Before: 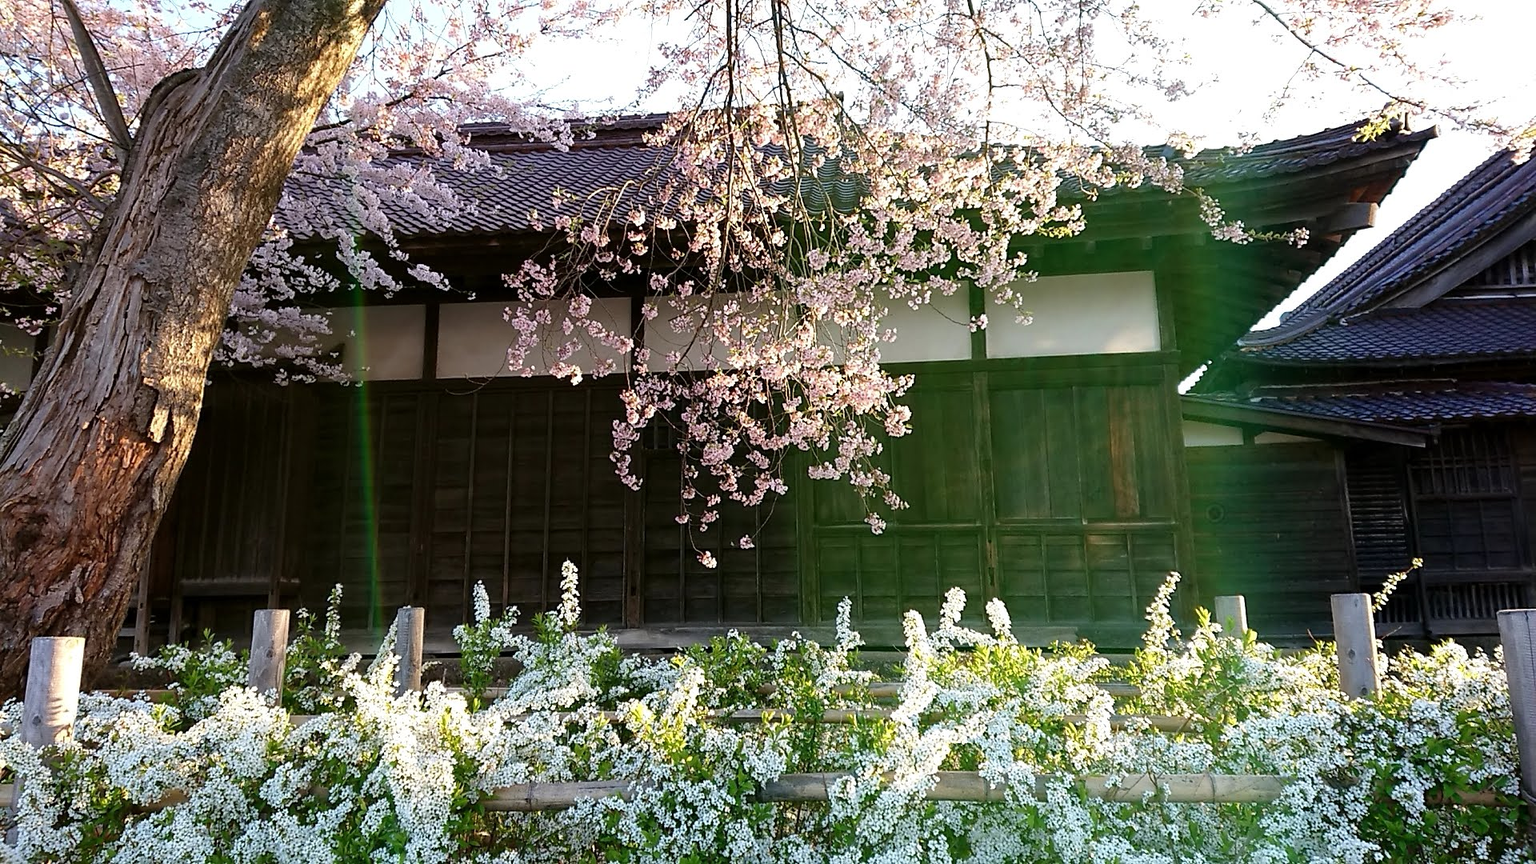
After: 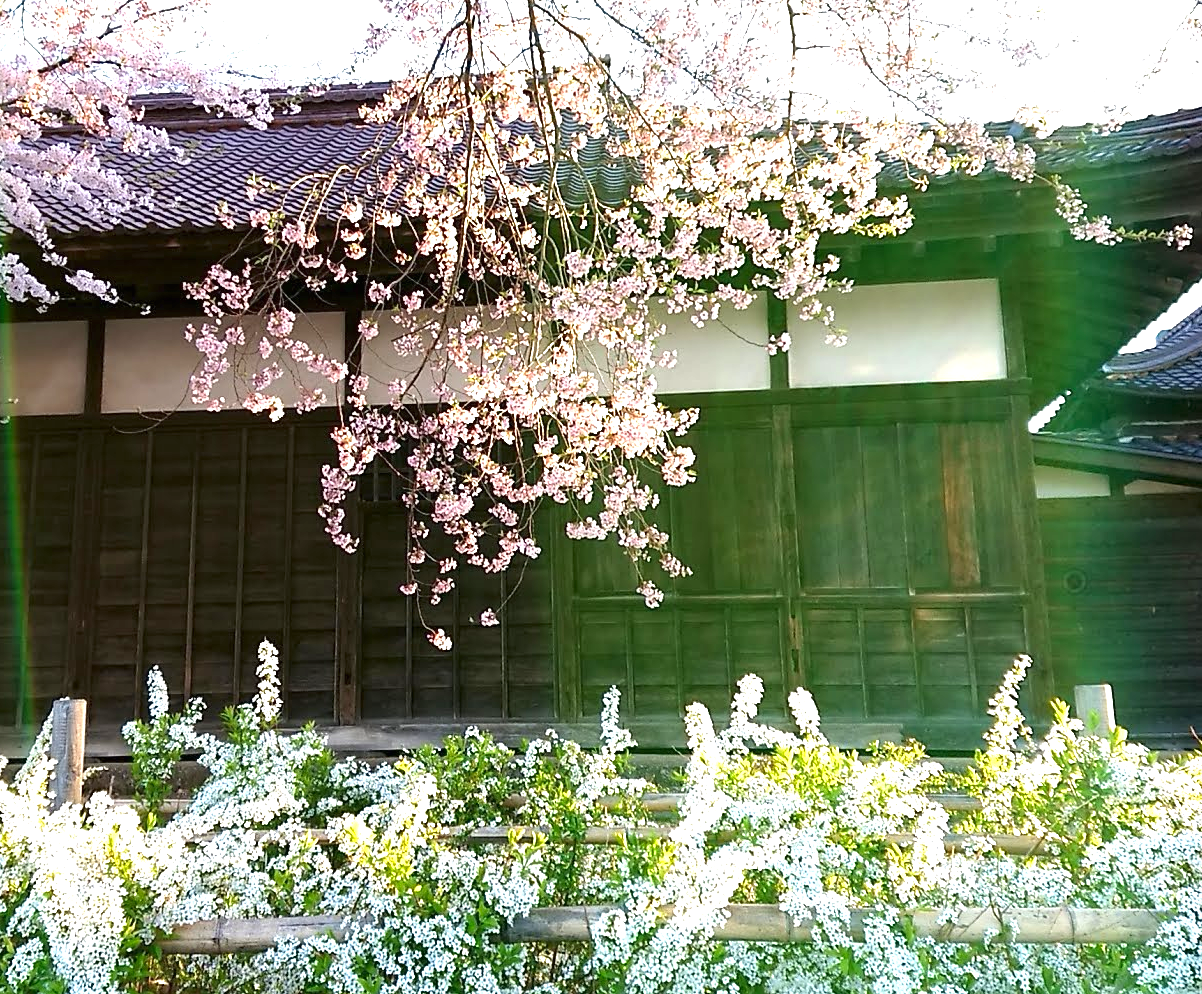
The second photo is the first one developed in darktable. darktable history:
crop and rotate: left 23.175%, top 5.642%, right 14.202%, bottom 2.29%
exposure: black level correction 0, exposure 1.282 EV, compensate highlight preservation false
shadows and highlights: radius 122.07, shadows 21.9, white point adjustment -9.67, highlights -13.3, soften with gaussian
